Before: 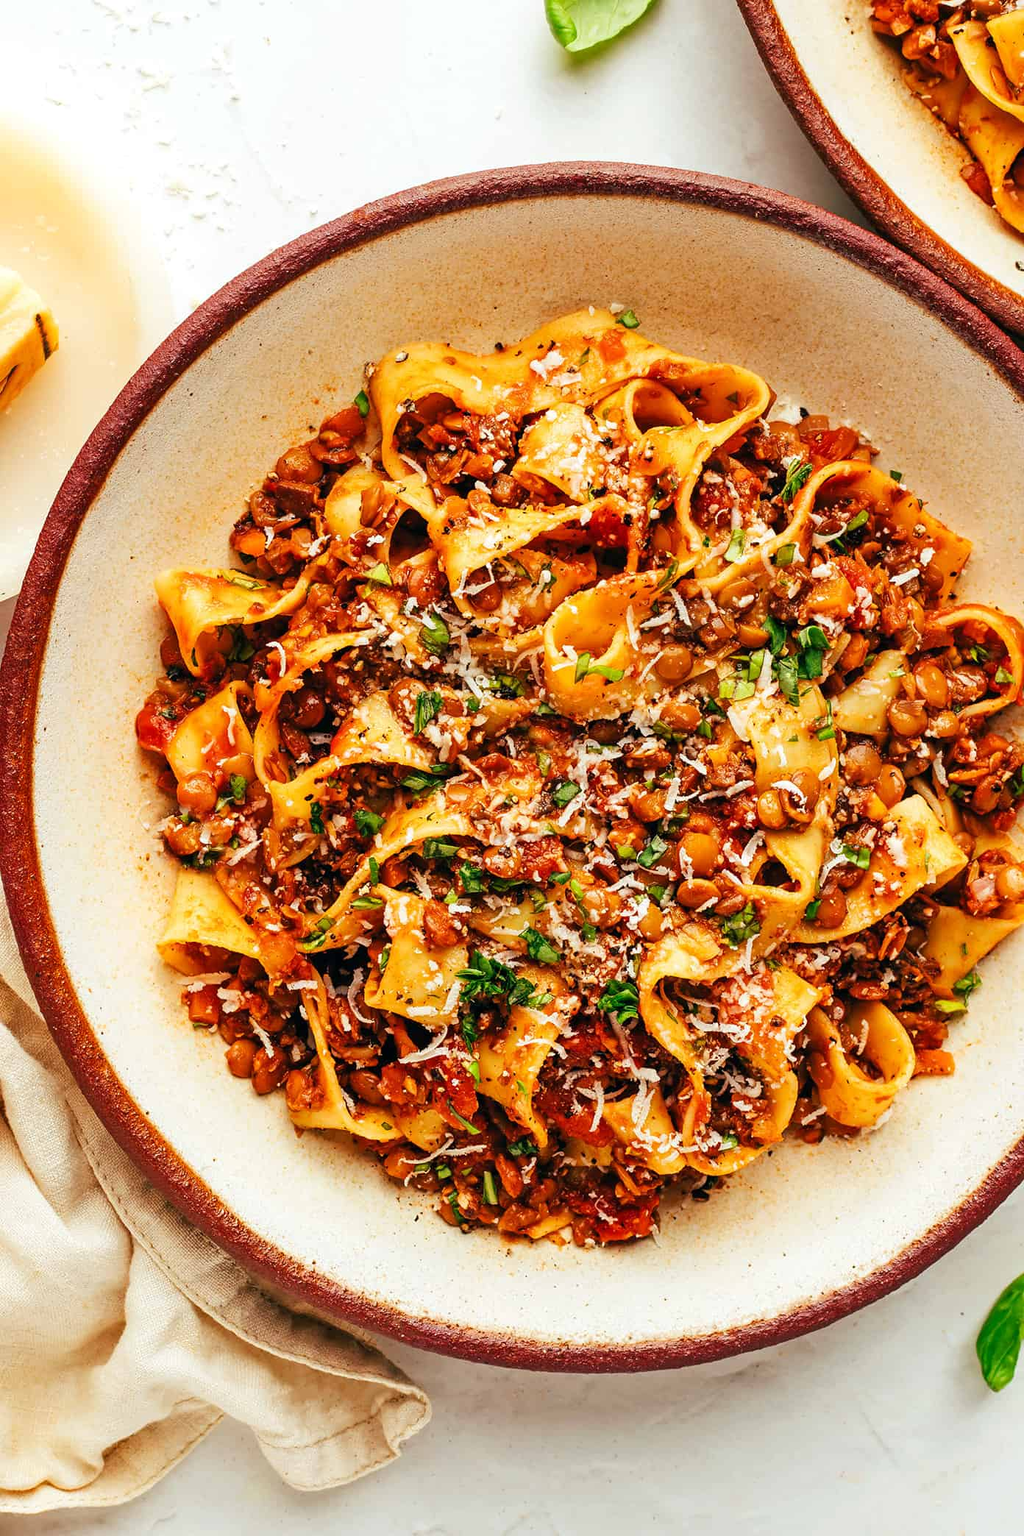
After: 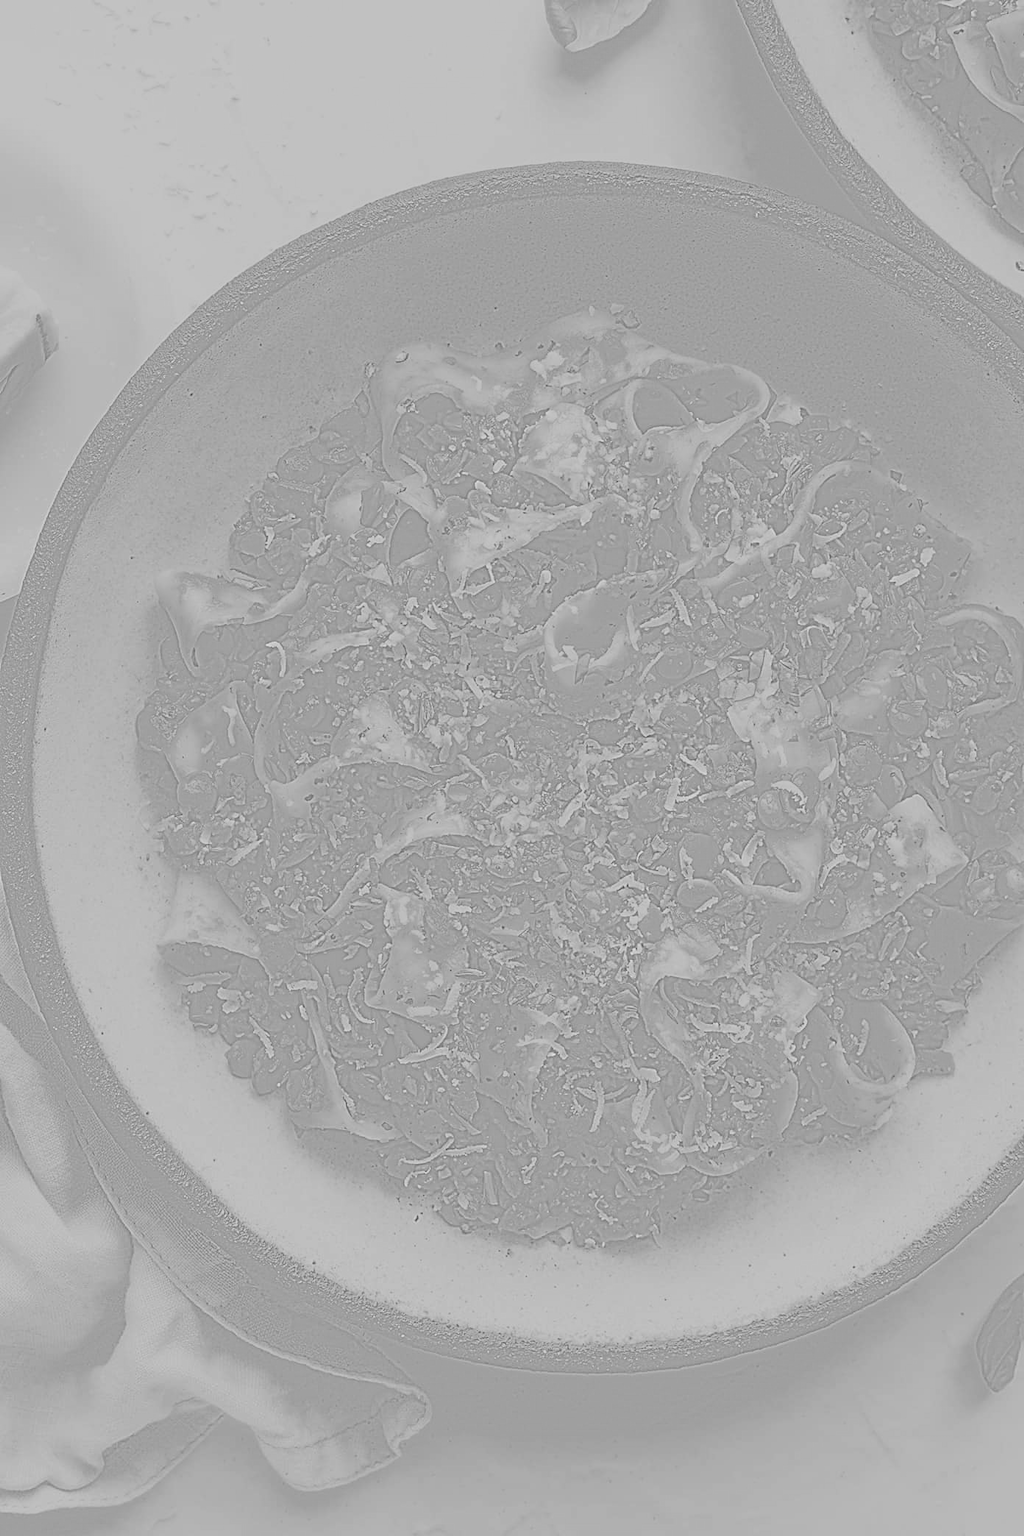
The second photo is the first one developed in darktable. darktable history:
exposure: black level correction 0, exposure 1.2 EV, compensate highlight preservation false
base curve: curves: ch0 [(0, 0) (0.028, 0.03) (0.121, 0.232) (0.46, 0.748) (0.859, 0.968) (1, 1)], preserve colors none
color balance: output saturation 110%
highpass: sharpness 5.84%, contrast boost 8.44%
